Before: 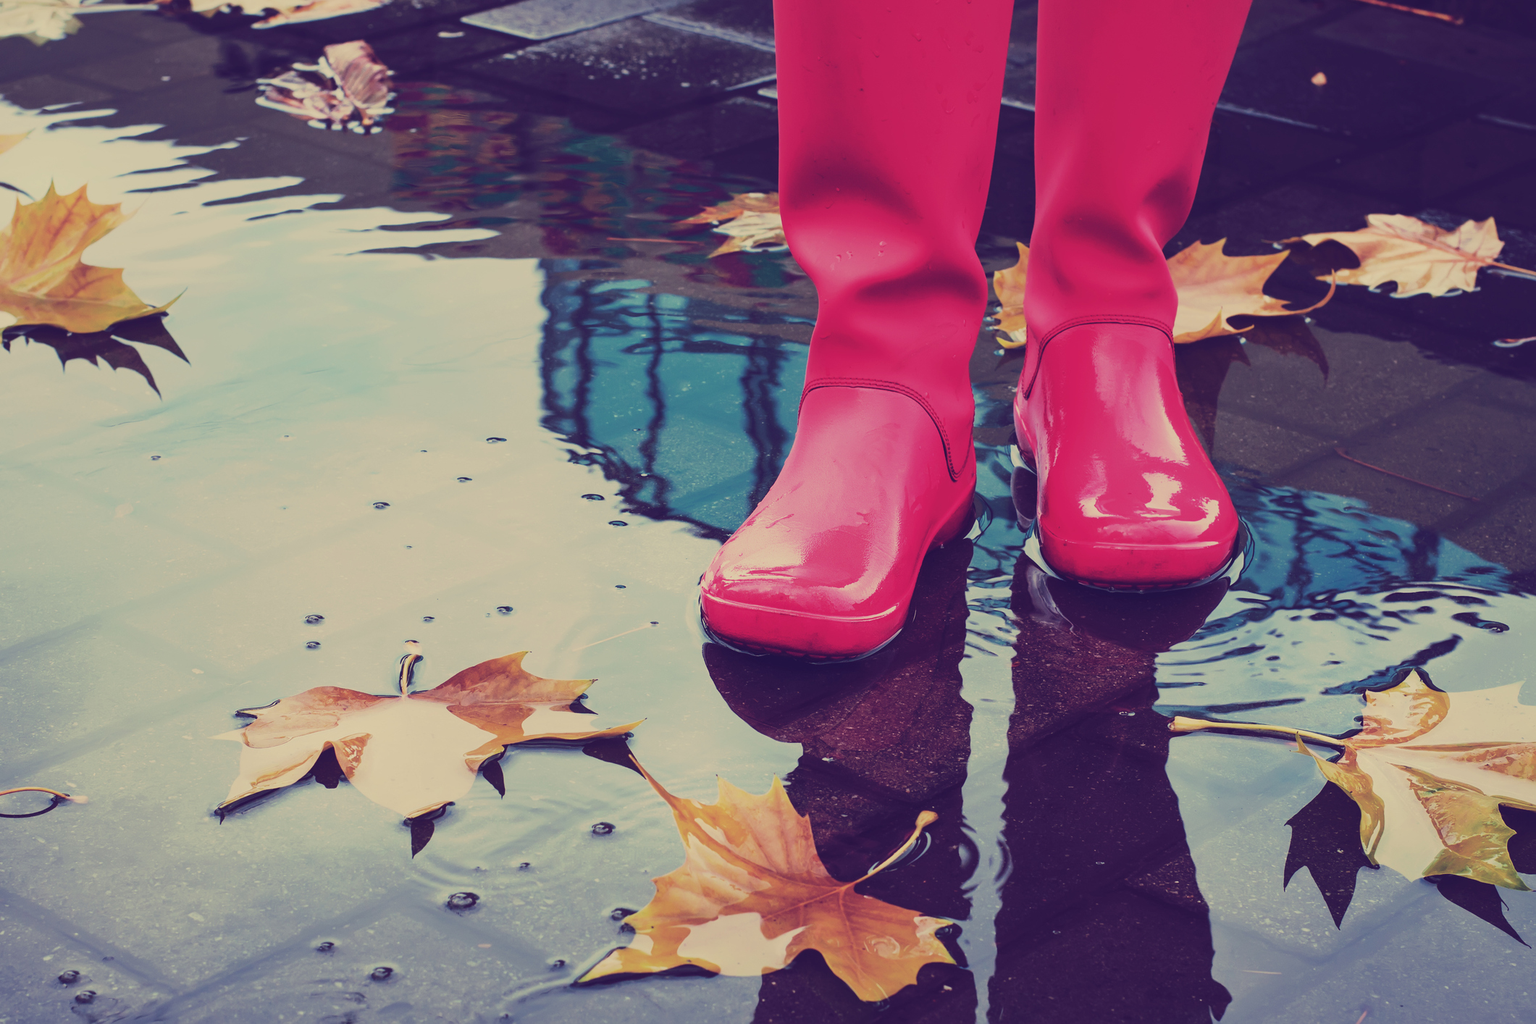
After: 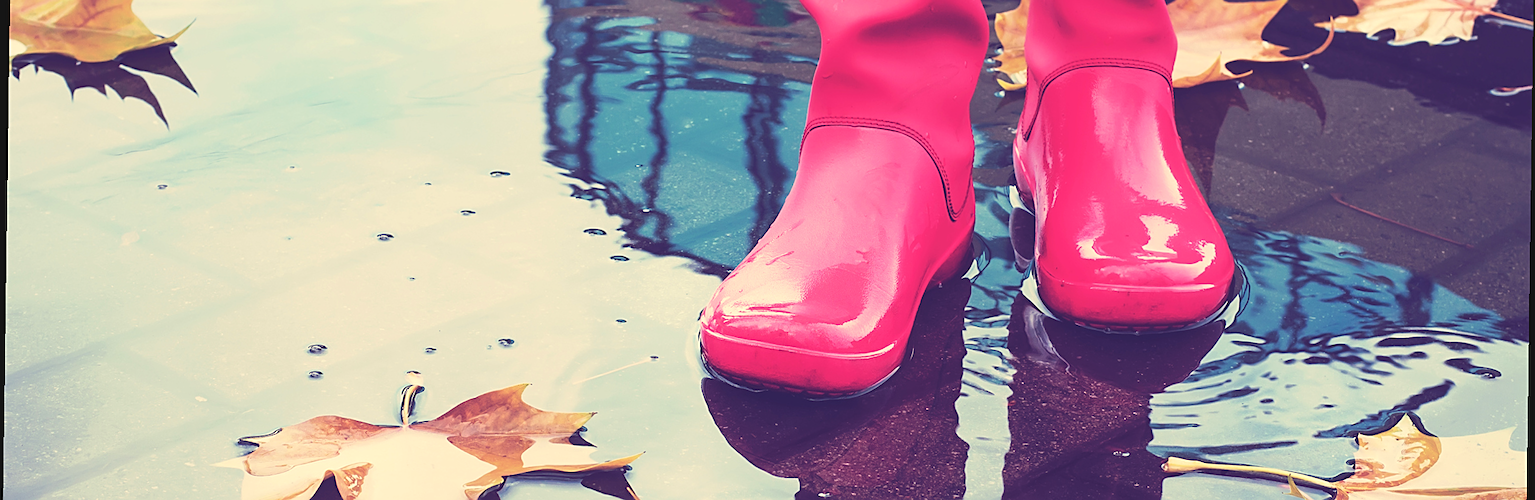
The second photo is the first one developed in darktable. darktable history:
rotate and perspective: rotation 0.8°, automatic cropping off
sharpen: on, module defaults
crop and rotate: top 26.056%, bottom 25.543%
exposure: black level correction -0.005, exposure 0.622 EV, compensate highlight preservation false
